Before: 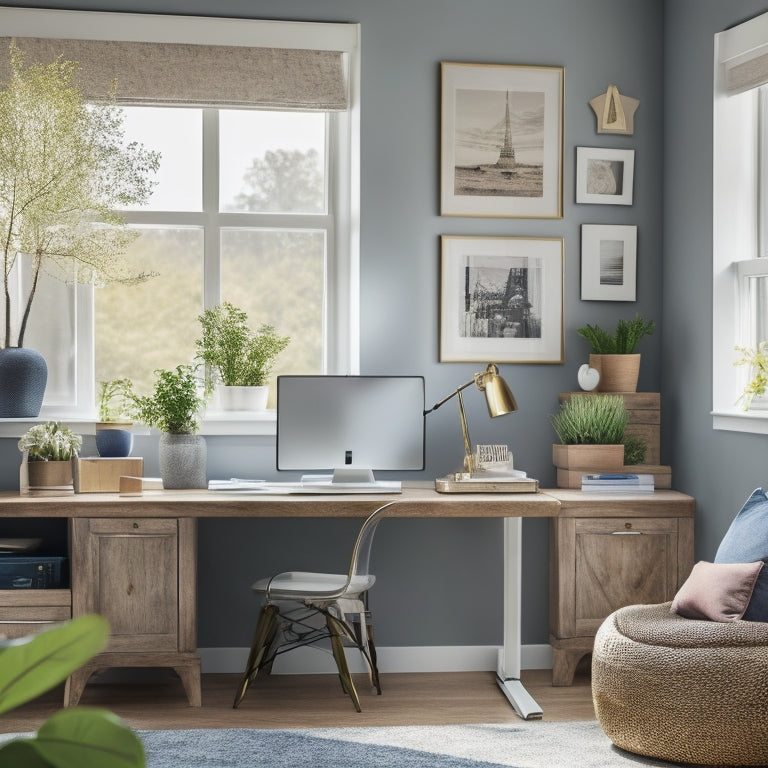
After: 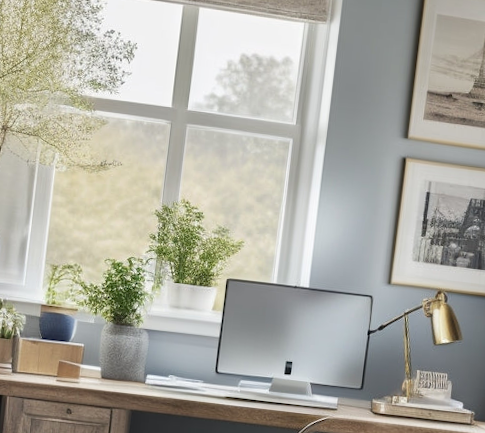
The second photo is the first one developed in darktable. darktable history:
crop and rotate: angle -6.58°, left 2.237%, top 6.947%, right 27.692%, bottom 30.453%
